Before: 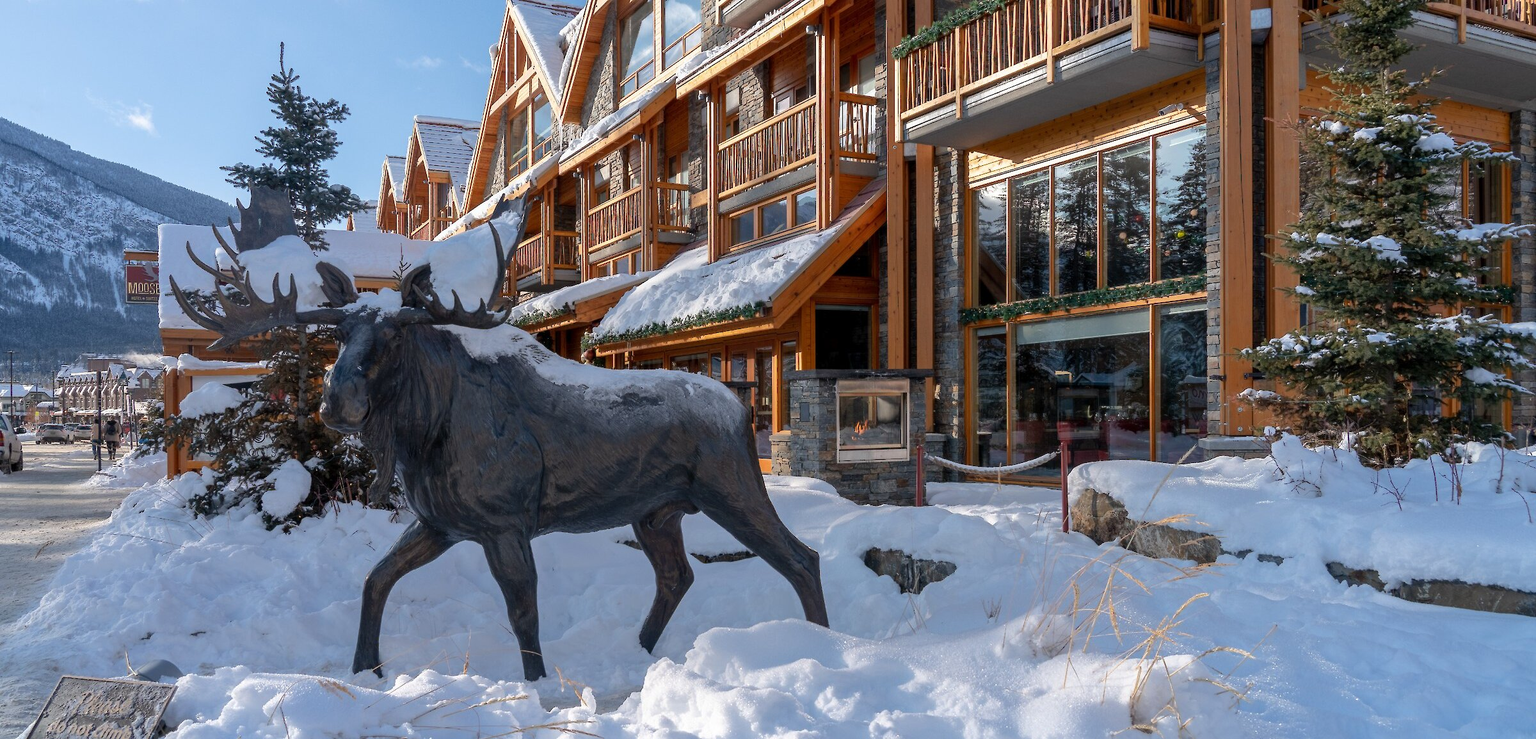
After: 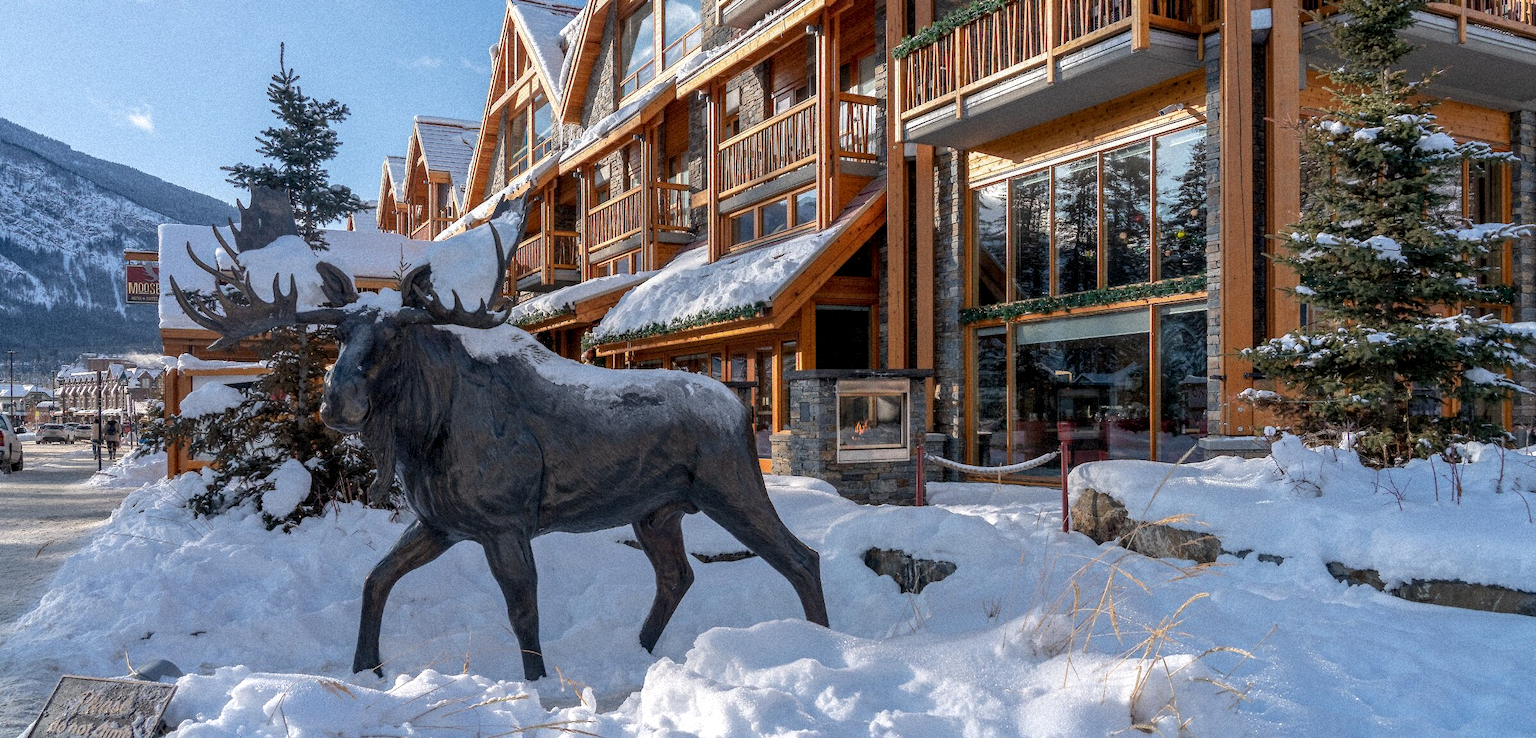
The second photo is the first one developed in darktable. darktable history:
grain: coarseness 9.38 ISO, strength 34.99%, mid-tones bias 0%
local contrast: on, module defaults
